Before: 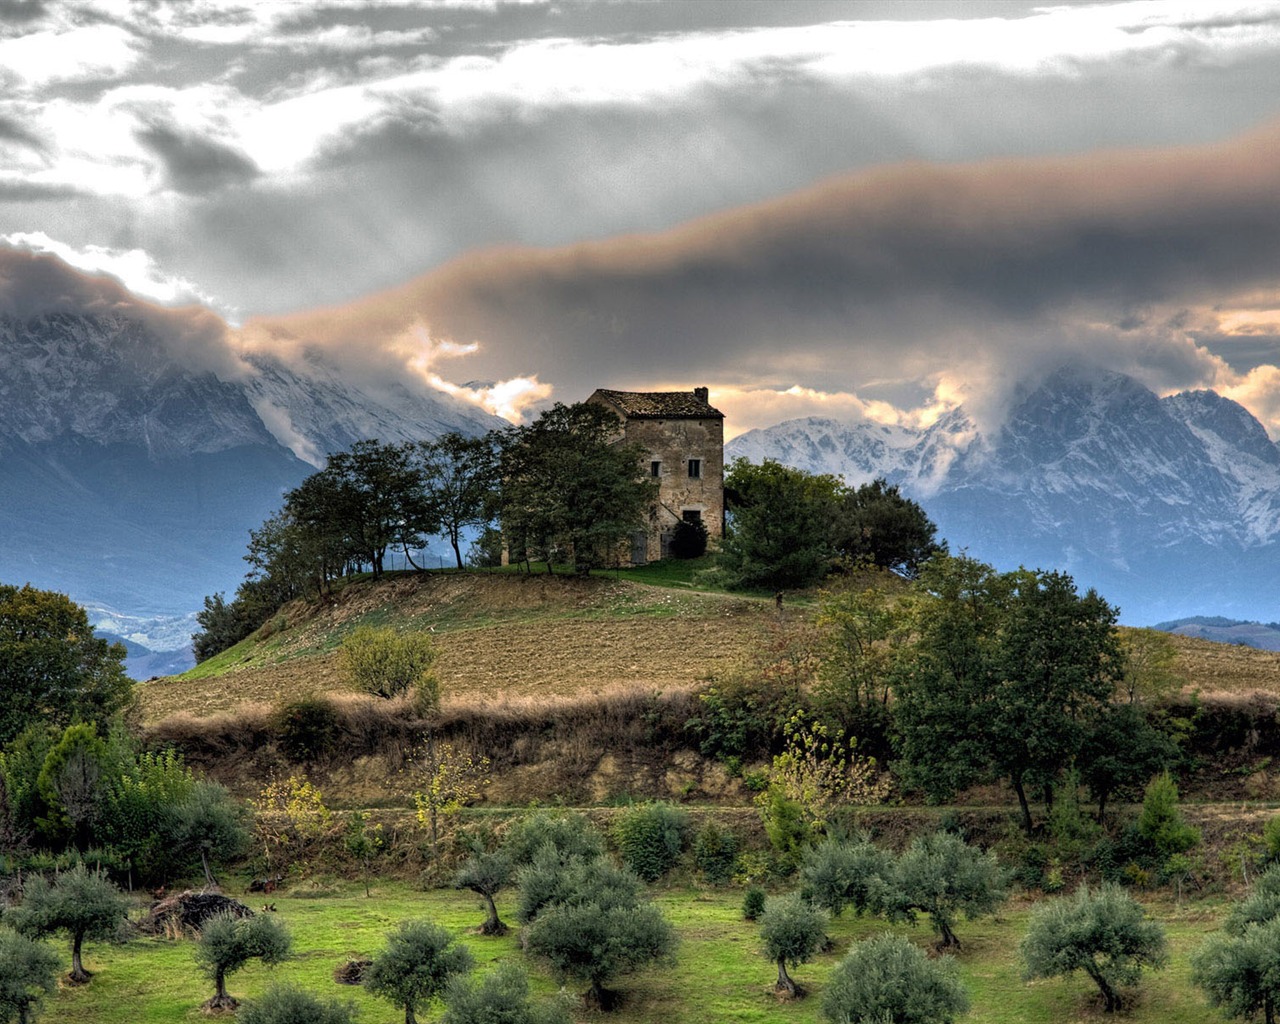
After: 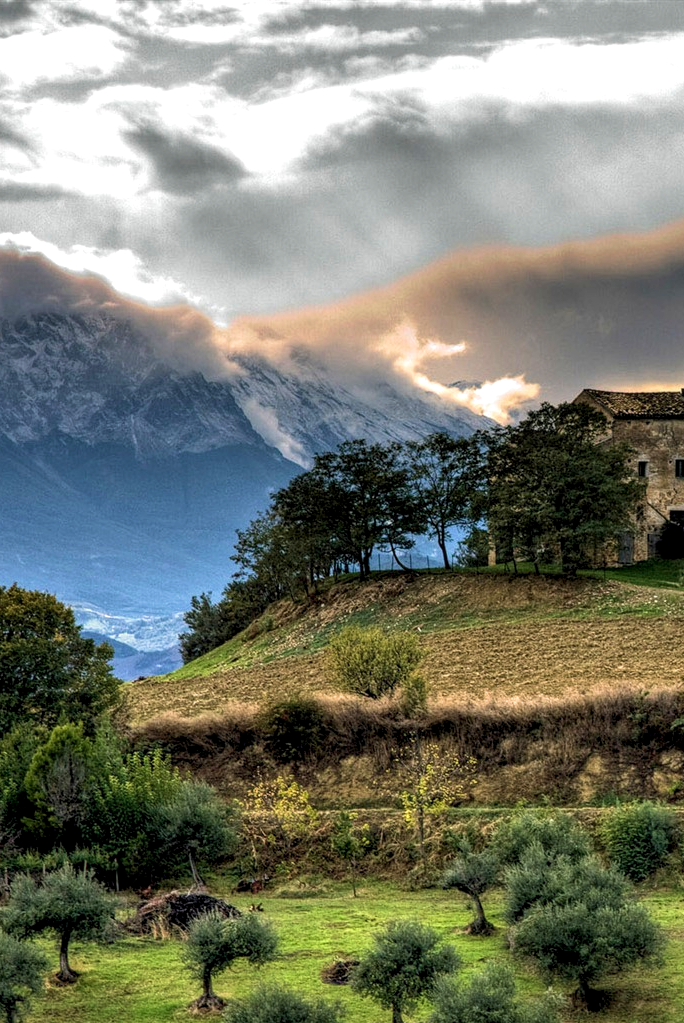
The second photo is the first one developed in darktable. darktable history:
velvia: strength 30.51%
crop: left 1.022%, right 45.534%, bottom 0.088%
contrast brightness saturation: contrast 0.096, brightness 0.011, saturation 0.018
local contrast: detail 130%
